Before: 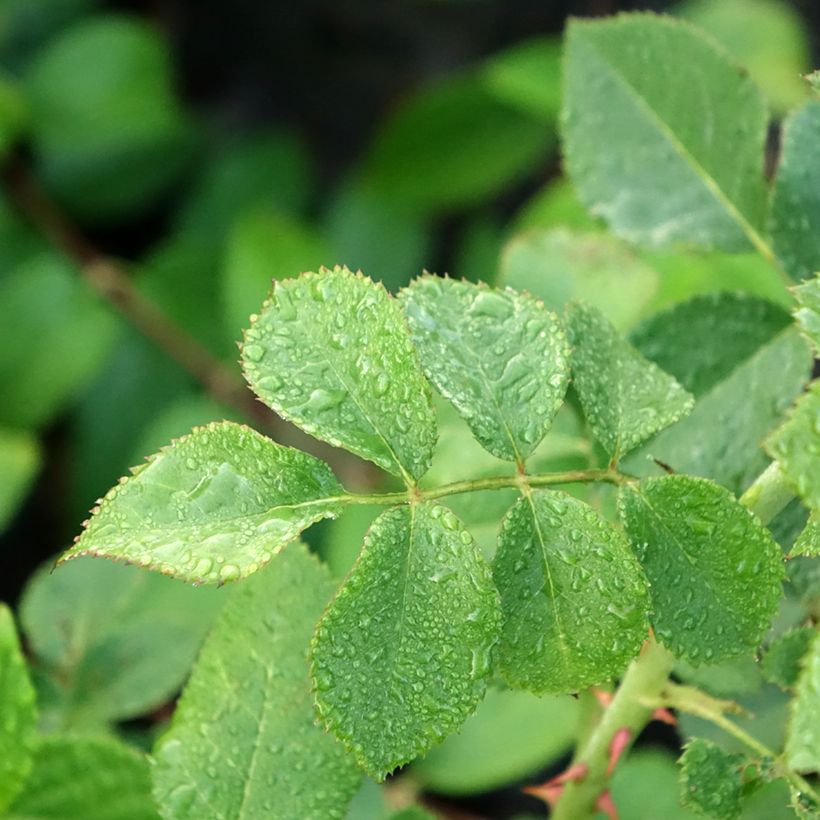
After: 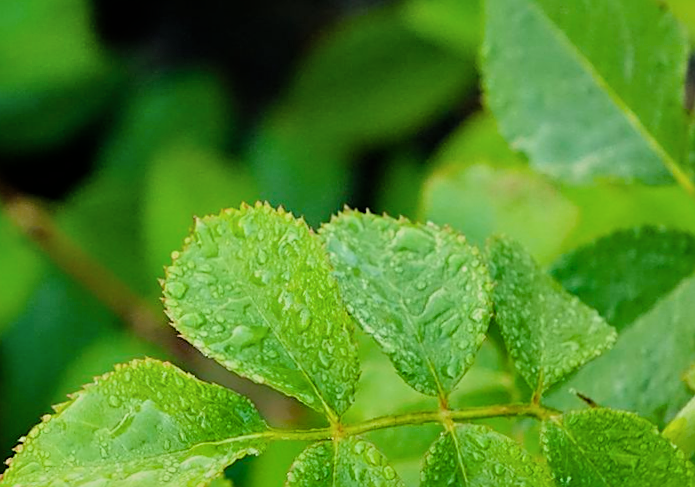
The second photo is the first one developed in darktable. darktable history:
rotate and perspective: rotation -0.45°, automatic cropping original format, crop left 0.008, crop right 0.992, crop top 0.012, crop bottom 0.988
contrast brightness saturation: saturation -0.05
crop and rotate: left 9.345%, top 7.22%, right 4.982%, bottom 32.331%
color balance rgb: linear chroma grading › global chroma 15%, perceptual saturation grading › global saturation 30%
sharpen: on, module defaults
shadows and highlights: soften with gaussian
filmic rgb: black relative exposure -7.65 EV, white relative exposure 4.56 EV, hardness 3.61, color science v6 (2022)
